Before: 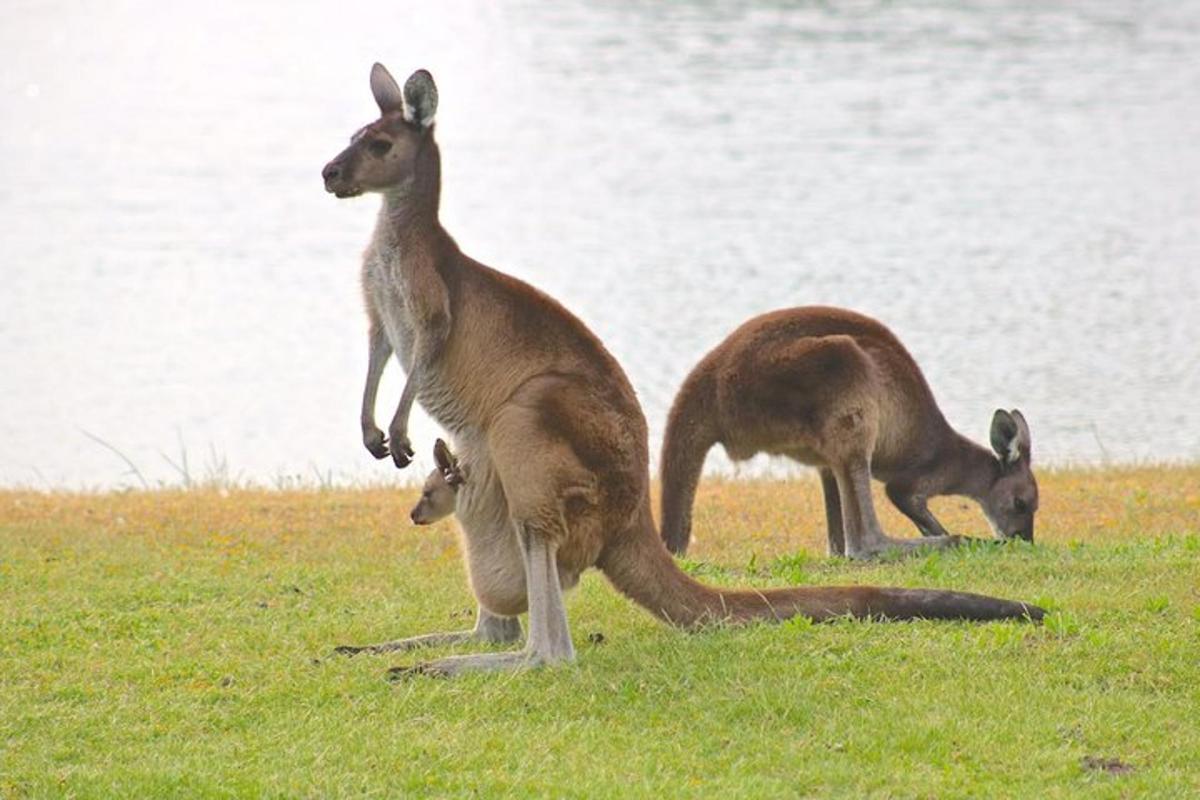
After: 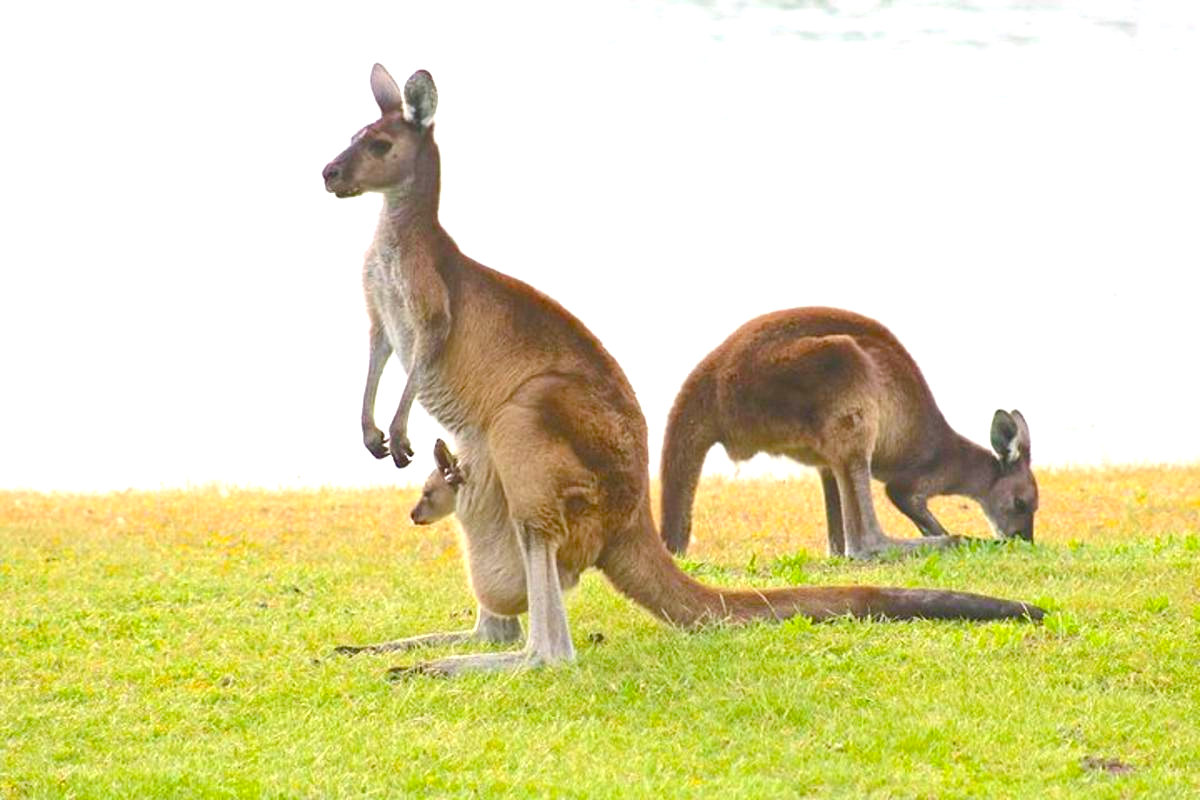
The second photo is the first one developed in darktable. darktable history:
tone equalizer: -8 EV -0.752 EV, -7 EV -0.73 EV, -6 EV -0.584 EV, -5 EV -0.419 EV, -3 EV 0.403 EV, -2 EV 0.6 EV, -1 EV 0.676 EV, +0 EV 0.748 EV, smoothing diameter 24.87%, edges refinement/feathering 7.54, preserve details guided filter
color balance rgb: shadows lift › chroma 0.816%, shadows lift › hue 110.16°, linear chroma grading › global chroma 9.76%, perceptual saturation grading › global saturation 20%, perceptual saturation grading › highlights -25.376%, perceptual saturation grading › shadows 26.032%, global vibrance 20%
